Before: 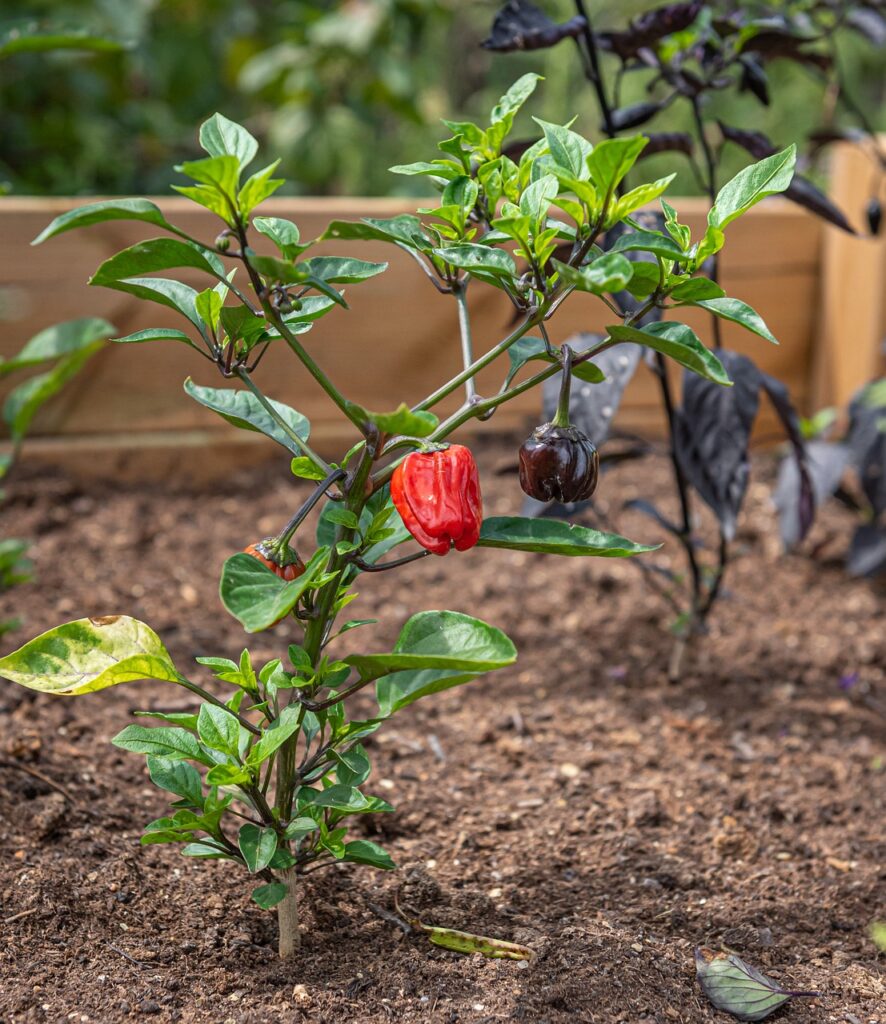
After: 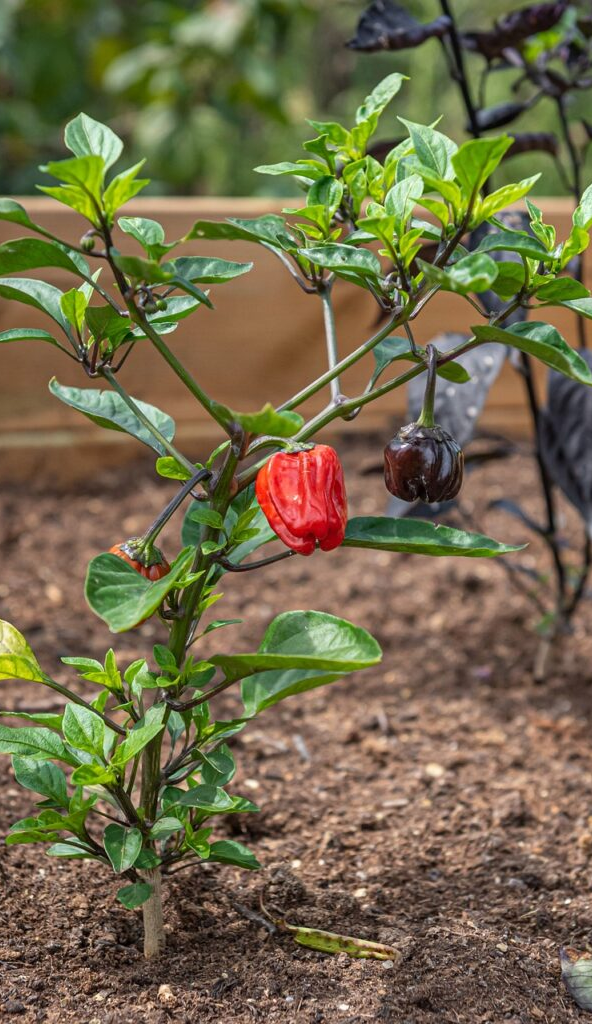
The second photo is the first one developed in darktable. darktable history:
crop and rotate: left 15.344%, right 17.816%
